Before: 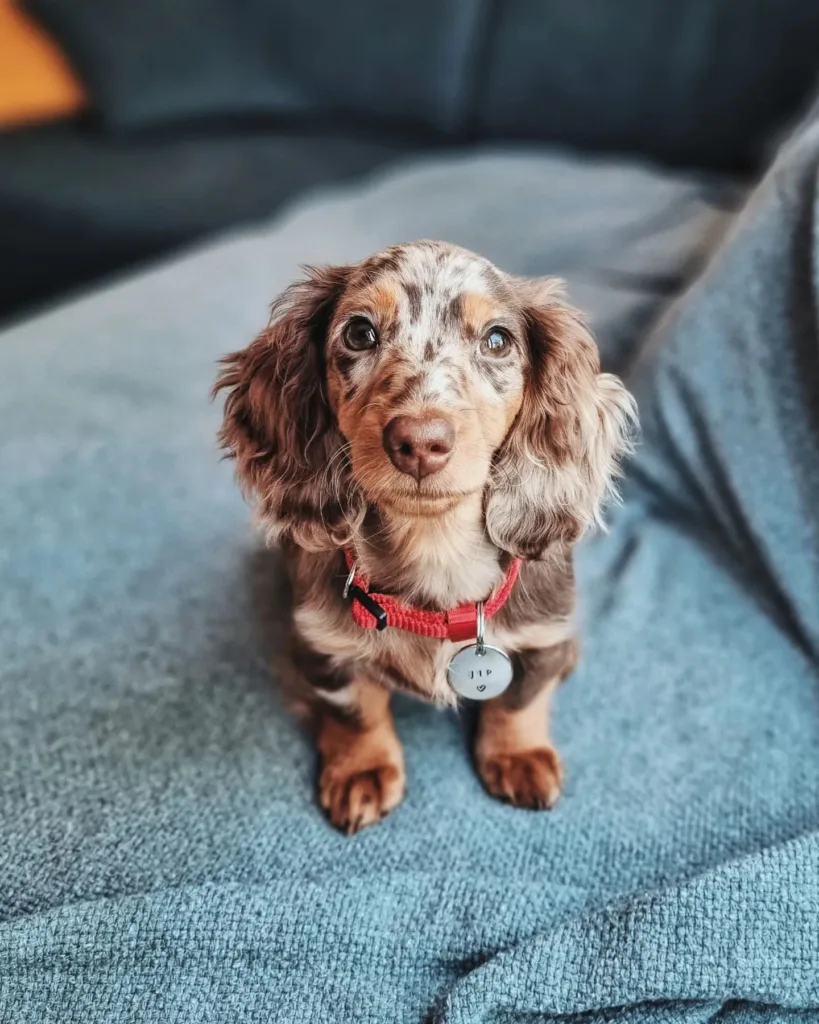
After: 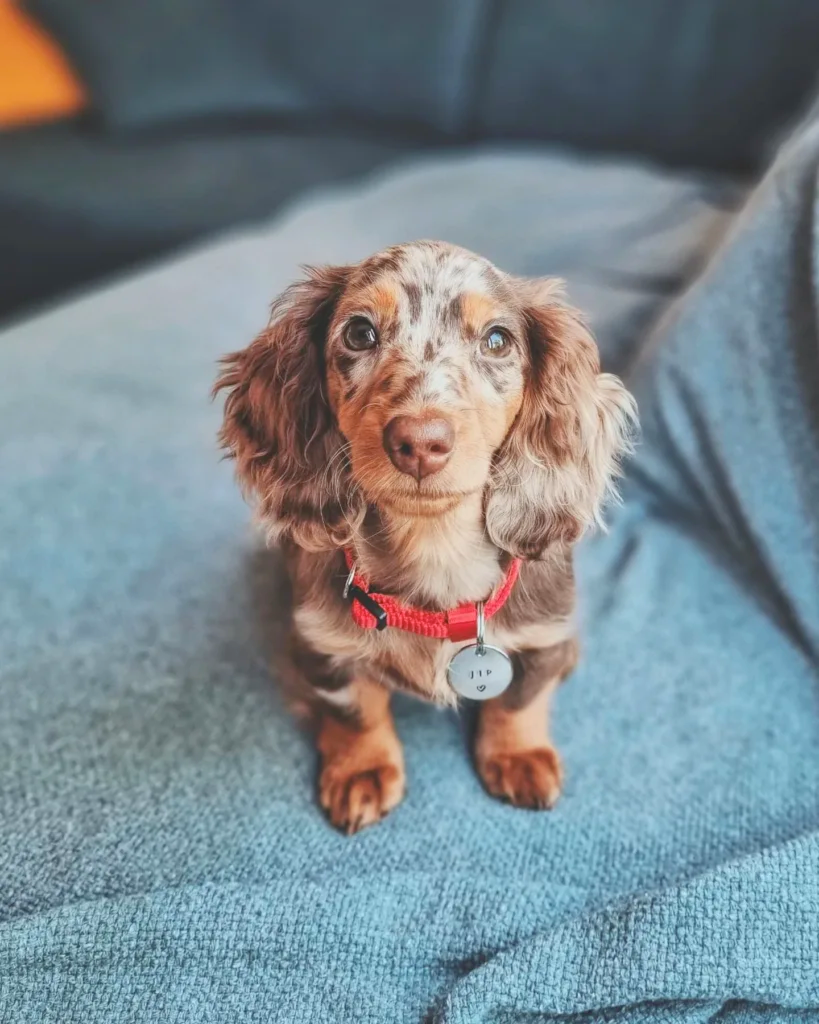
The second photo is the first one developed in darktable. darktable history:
exposure: exposure 0.51 EV, compensate exposure bias true, compensate highlight preservation false
contrast brightness saturation: contrast -0.292
